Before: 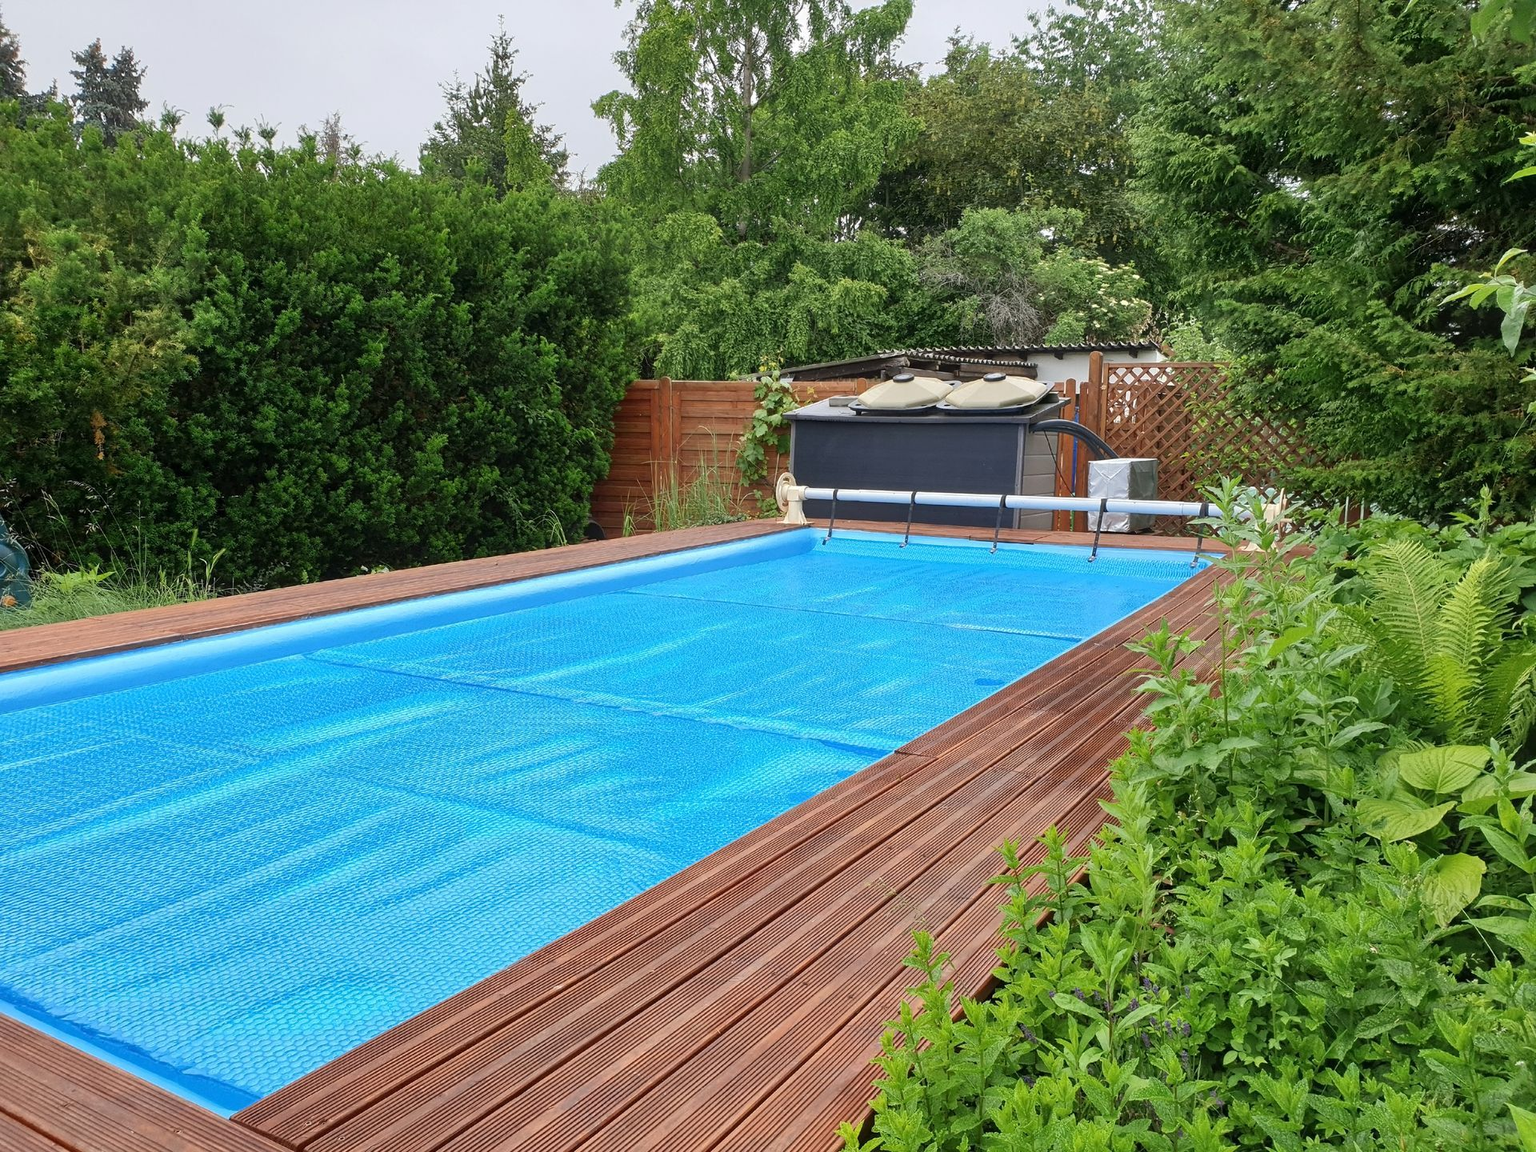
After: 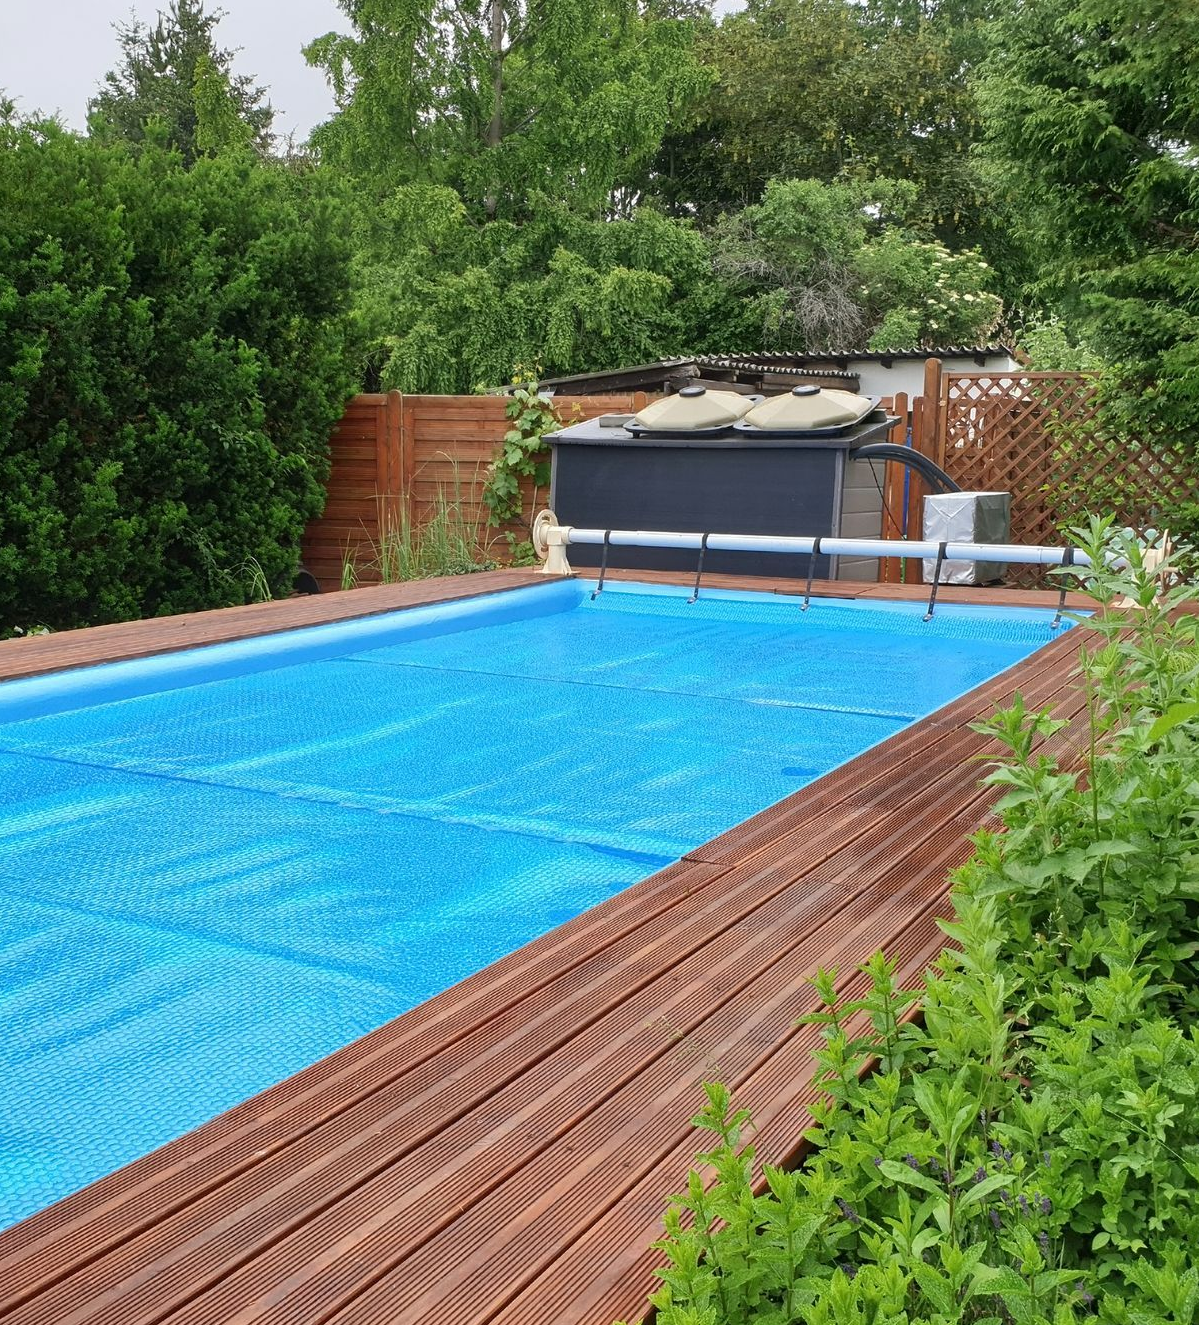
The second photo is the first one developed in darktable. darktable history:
crop and rotate: left 22.791%, top 5.637%, right 14.735%, bottom 2.307%
